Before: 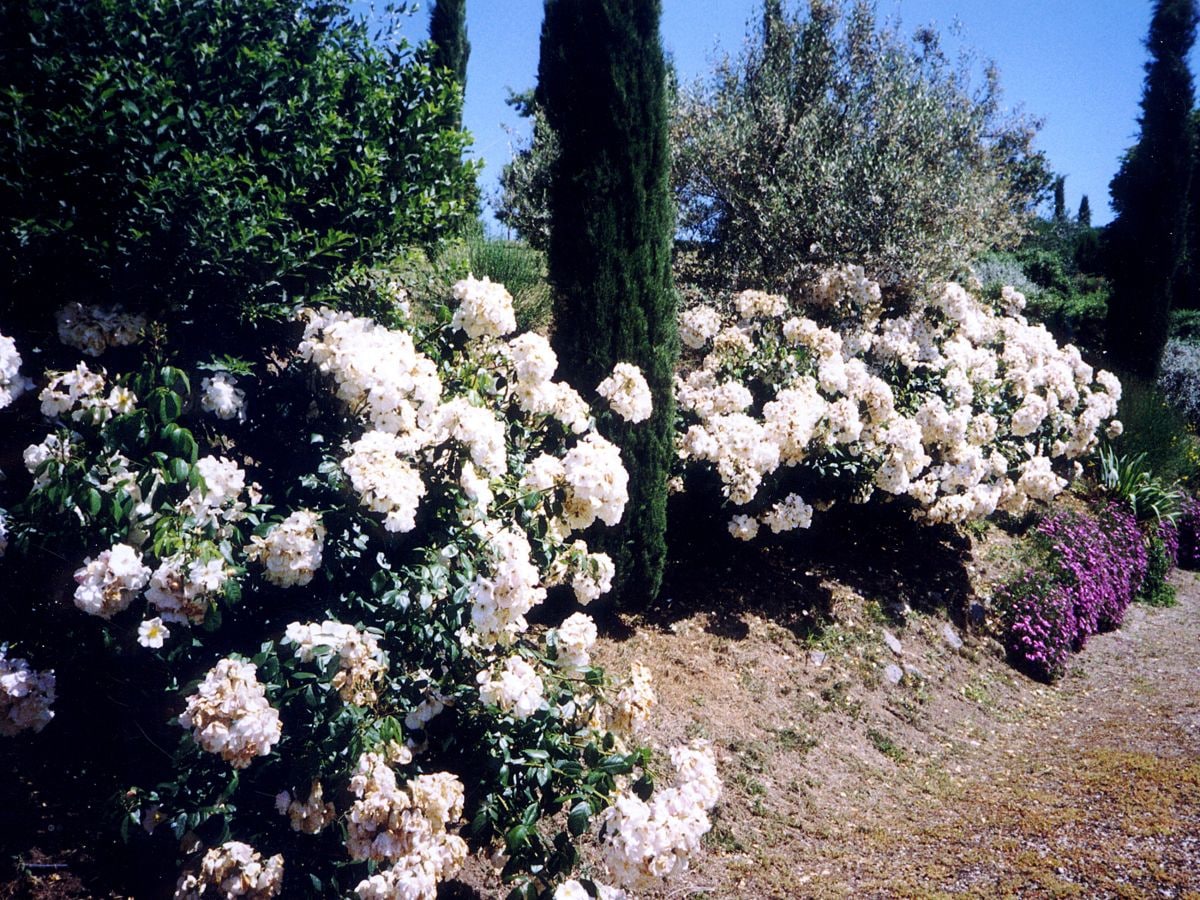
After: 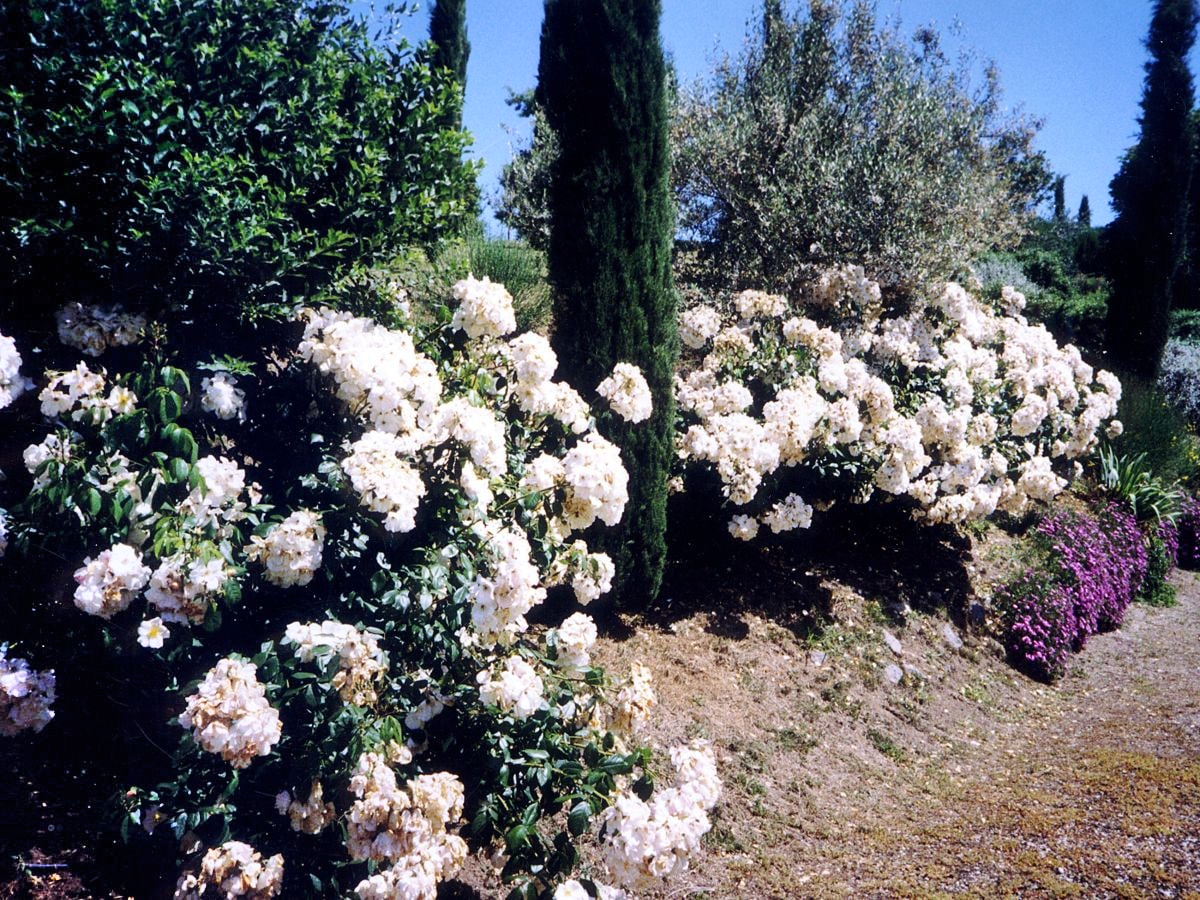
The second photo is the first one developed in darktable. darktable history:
shadows and highlights: shadows color adjustment 99.13%, highlights color adjustment 0.443%, low approximation 0.01, soften with gaussian
